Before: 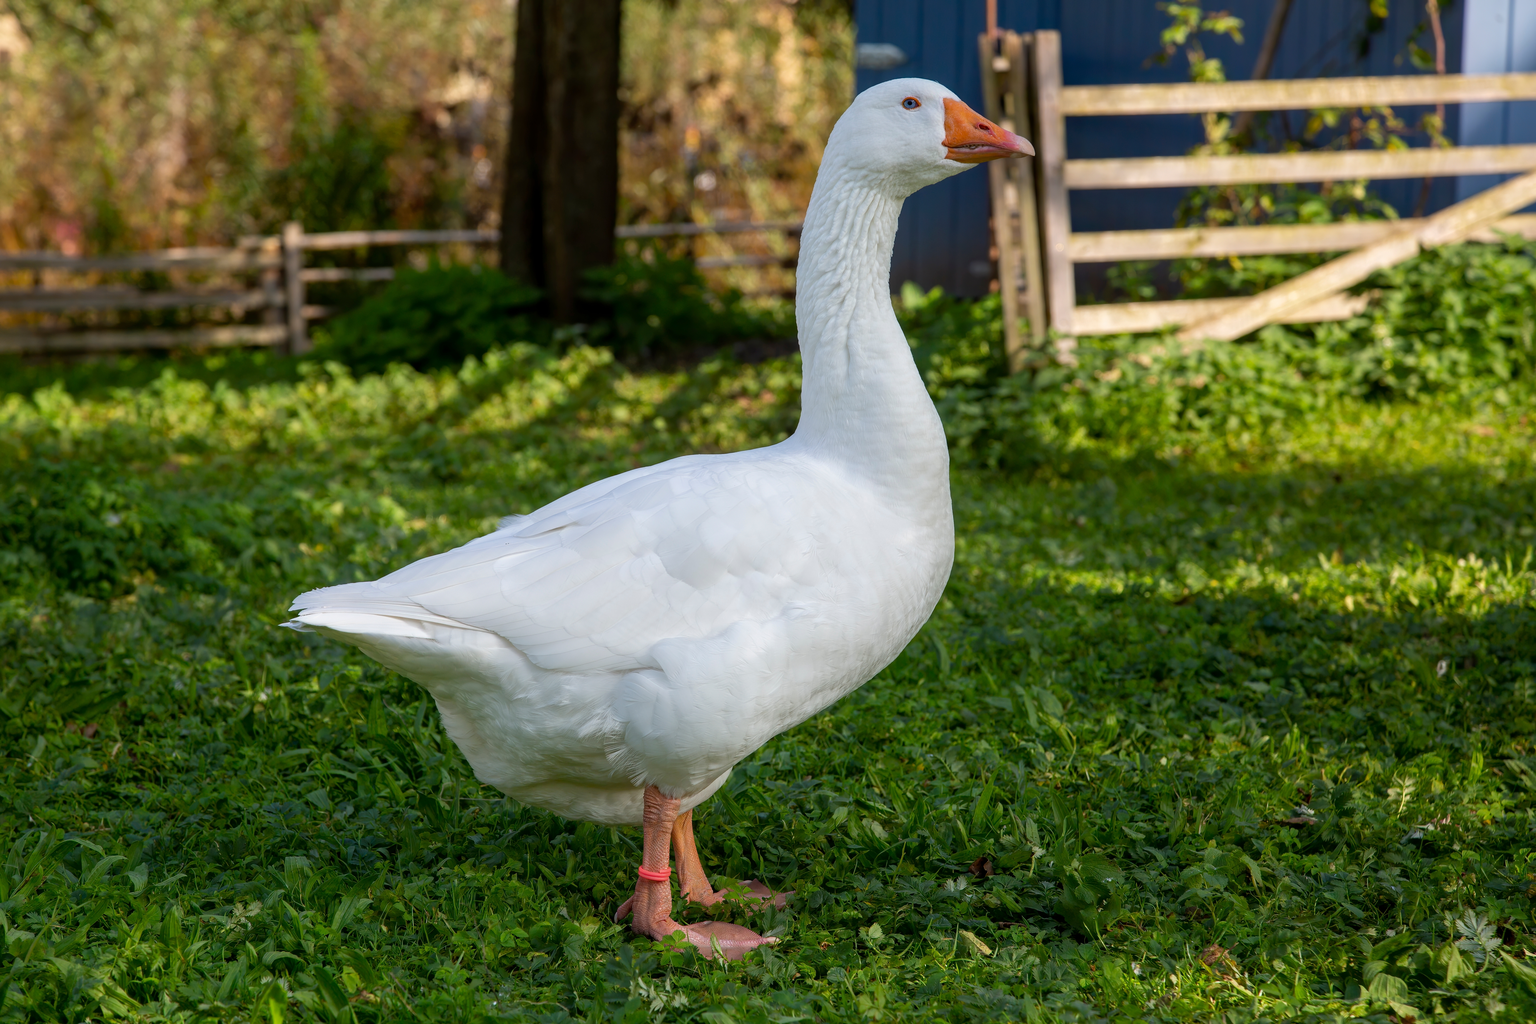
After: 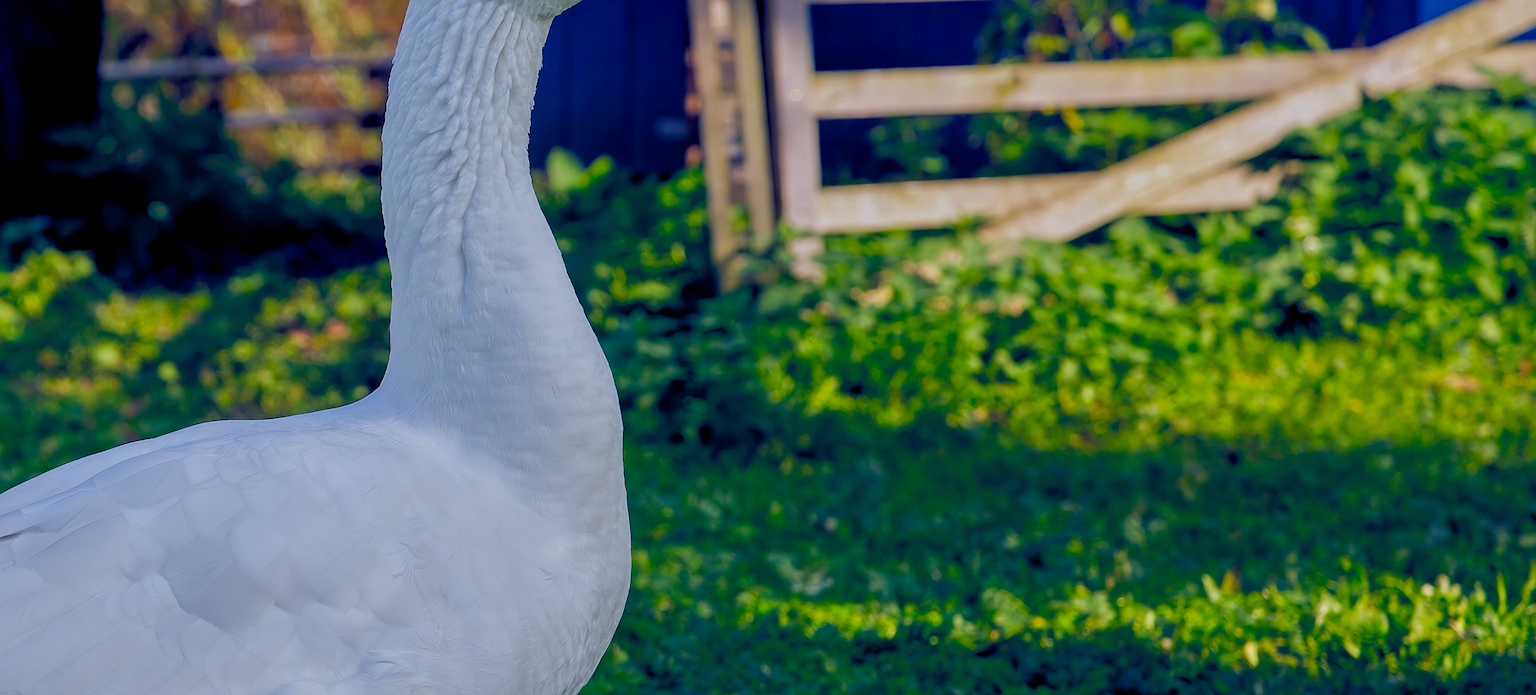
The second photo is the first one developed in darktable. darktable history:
sharpen: on, module defaults
tone equalizer: -8 EV -0.002 EV, -7 EV 0.005 EV, -6 EV -0.008 EV, -5 EV 0.007 EV, -4 EV -0.042 EV, -3 EV -0.233 EV, -2 EV -0.662 EV, -1 EV -0.983 EV, +0 EV -0.969 EV, smoothing diameter 2%, edges refinement/feathering 20, mask exposure compensation -1.57 EV, filter diffusion 5
white balance: red 0.986, blue 1.01
color balance rgb: shadows lift › luminance -41.13%, shadows lift › chroma 14.13%, shadows lift › hue 260°, power › luminance -3.76%, power › chroma 0.56%, power › hue 40.37°, highlights gain › luminance 16.81%, highlights gain › chroma 2.94%, highlights gain › hue 260°, global offset › luminance -0.29%, global offset › chroma 0.31%, global offset › hue 260°, perceptual saturation grading › global saturation 20%, perceptual saturation grading › highlights -13.92%, perceptual saturation grading › shadows 50%
shadows and highlights: shadows 25, highlights -25
crop: left 36.005%, top 18.293%, right 0.31%, bottom 38.444%
vibrance: vibrance 67%
